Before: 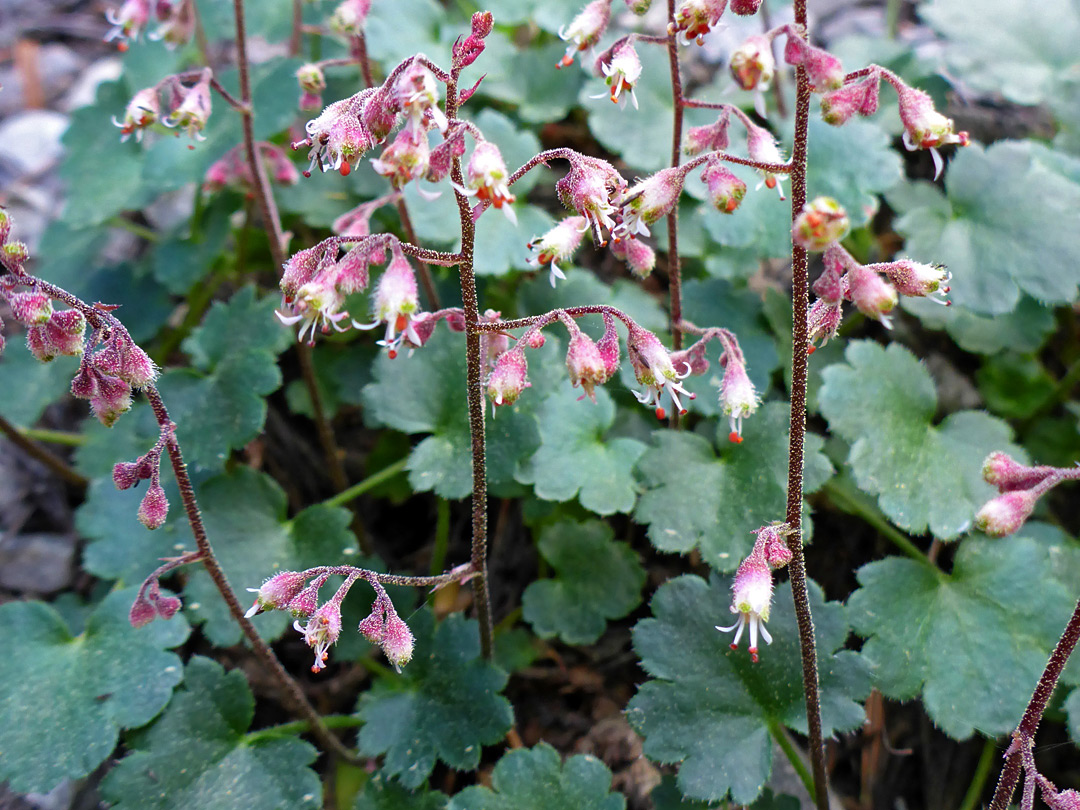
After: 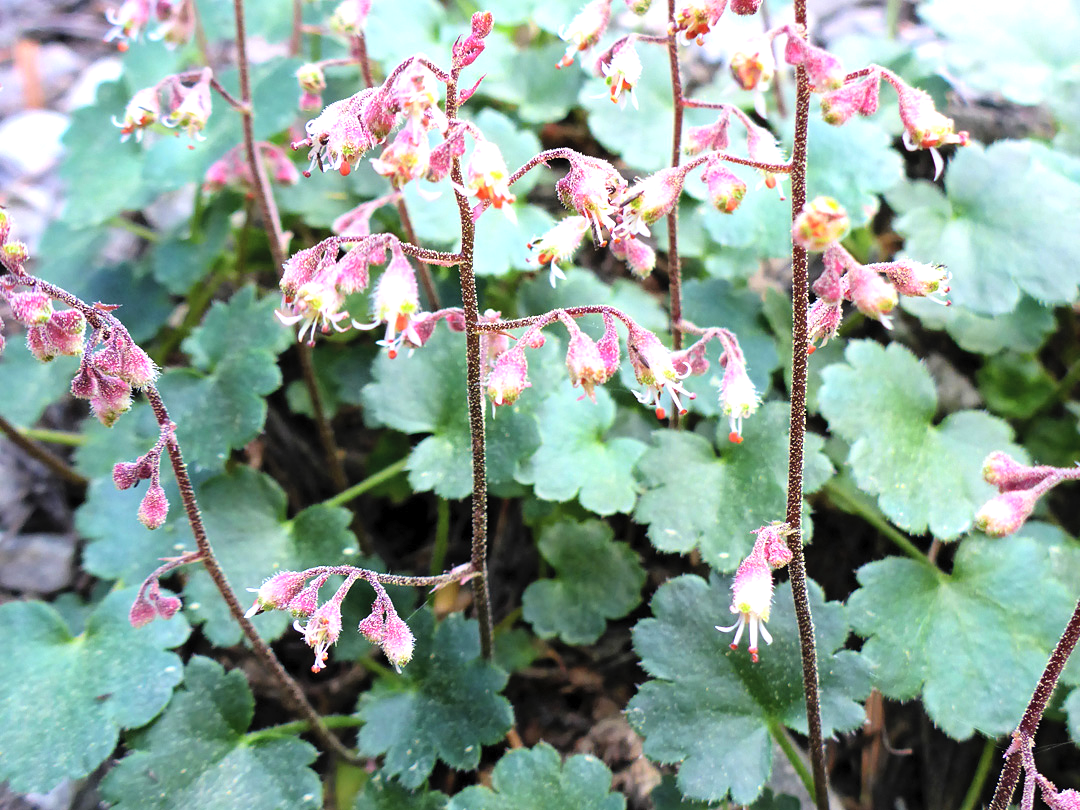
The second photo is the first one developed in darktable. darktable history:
contrast brightness saturation: contrast 0.14, brightness 0.208
tone equalizer: -8 EV -0.769 EV, -7 EV -0.677 EV, -6 EV -0.576 EV, -5 EV -0.362 EV, -3 EV 0.391 EV, -2 EV 0.6 EV, -1 EV 0.679 EV, +0 EV 0.779 EV
